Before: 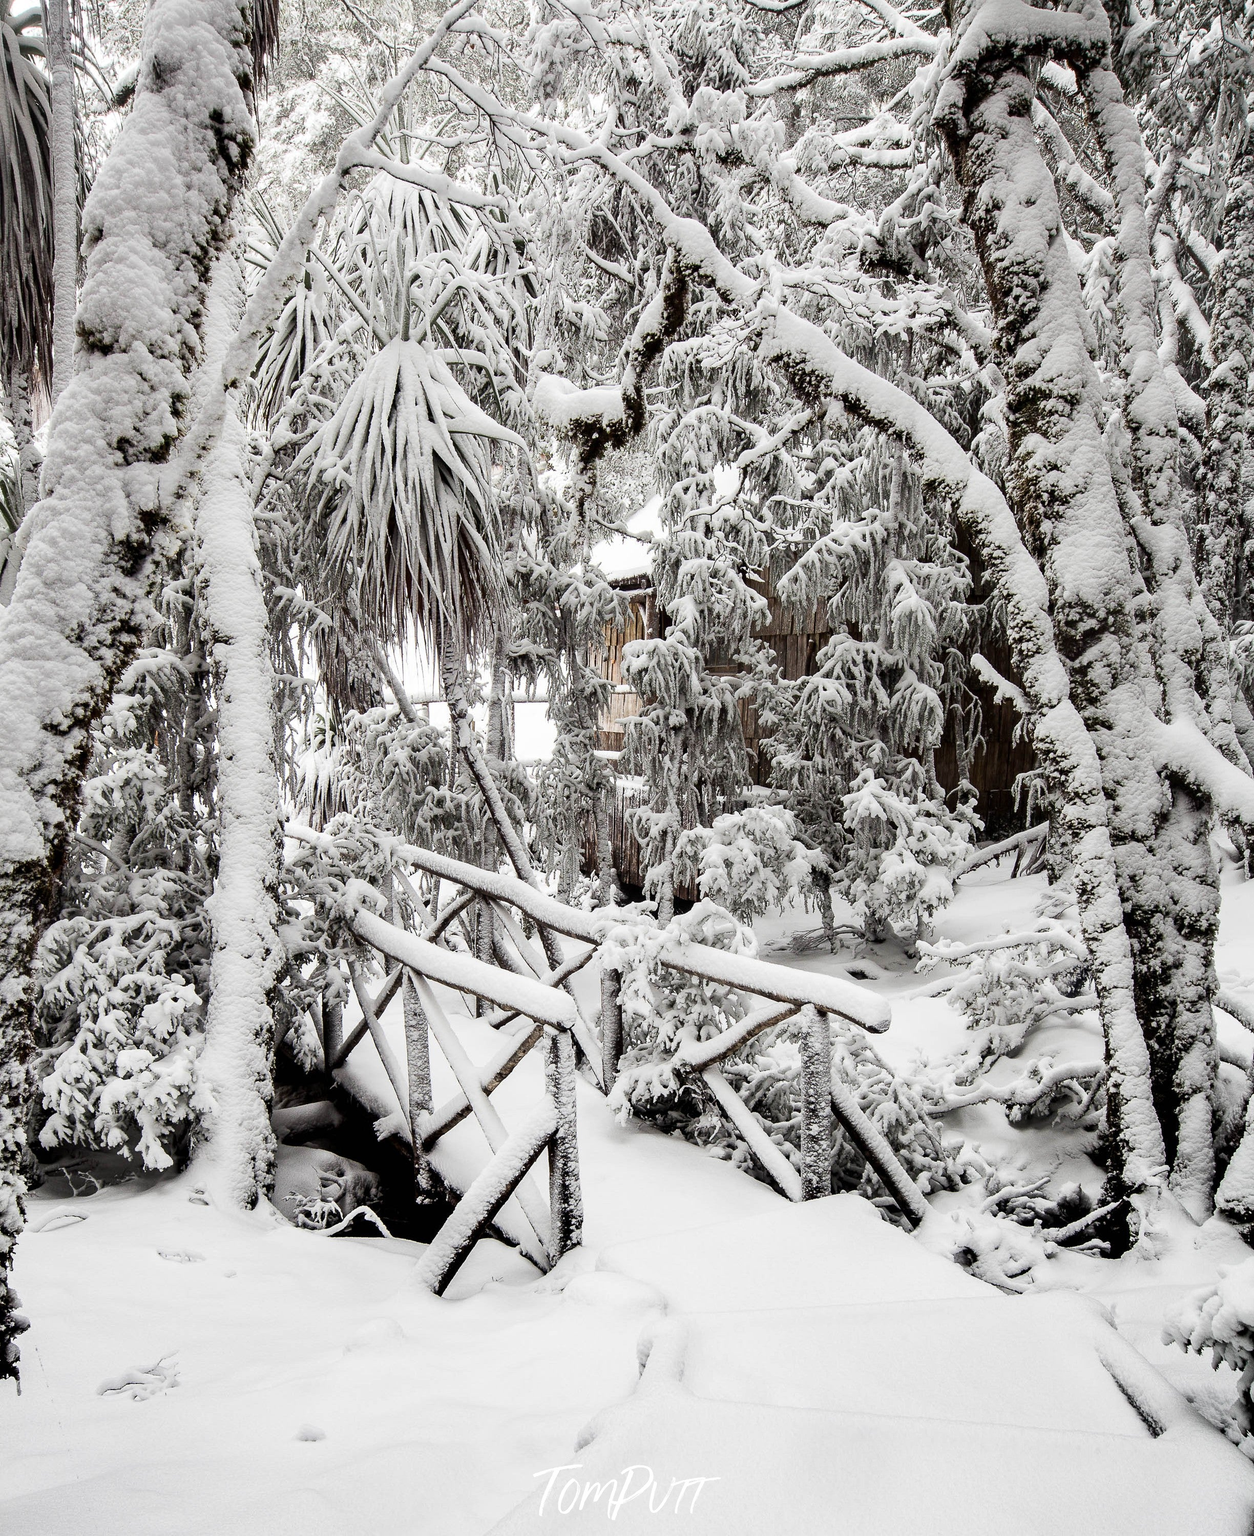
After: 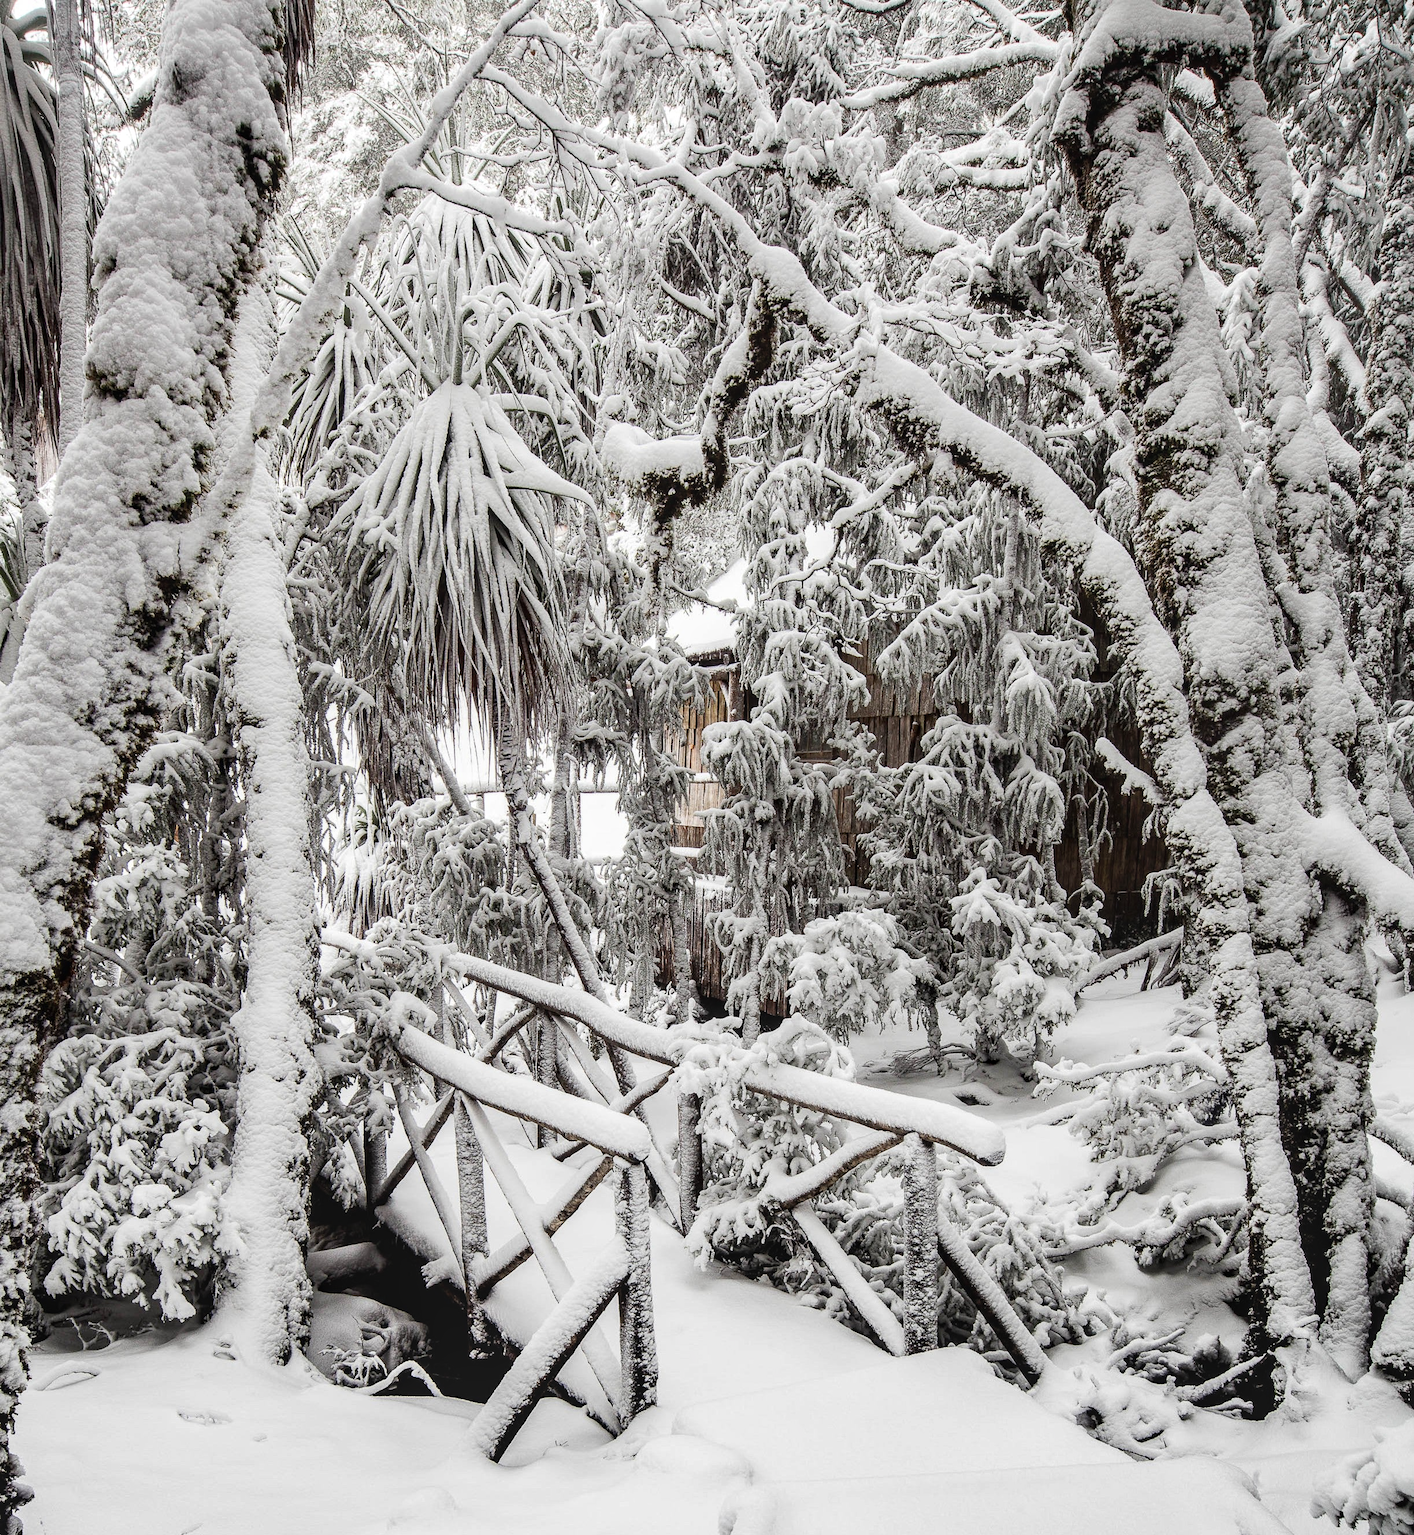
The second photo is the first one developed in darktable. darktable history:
local contrast: detail 116%
crop and rotate: top 0%, bottom 11.357%
